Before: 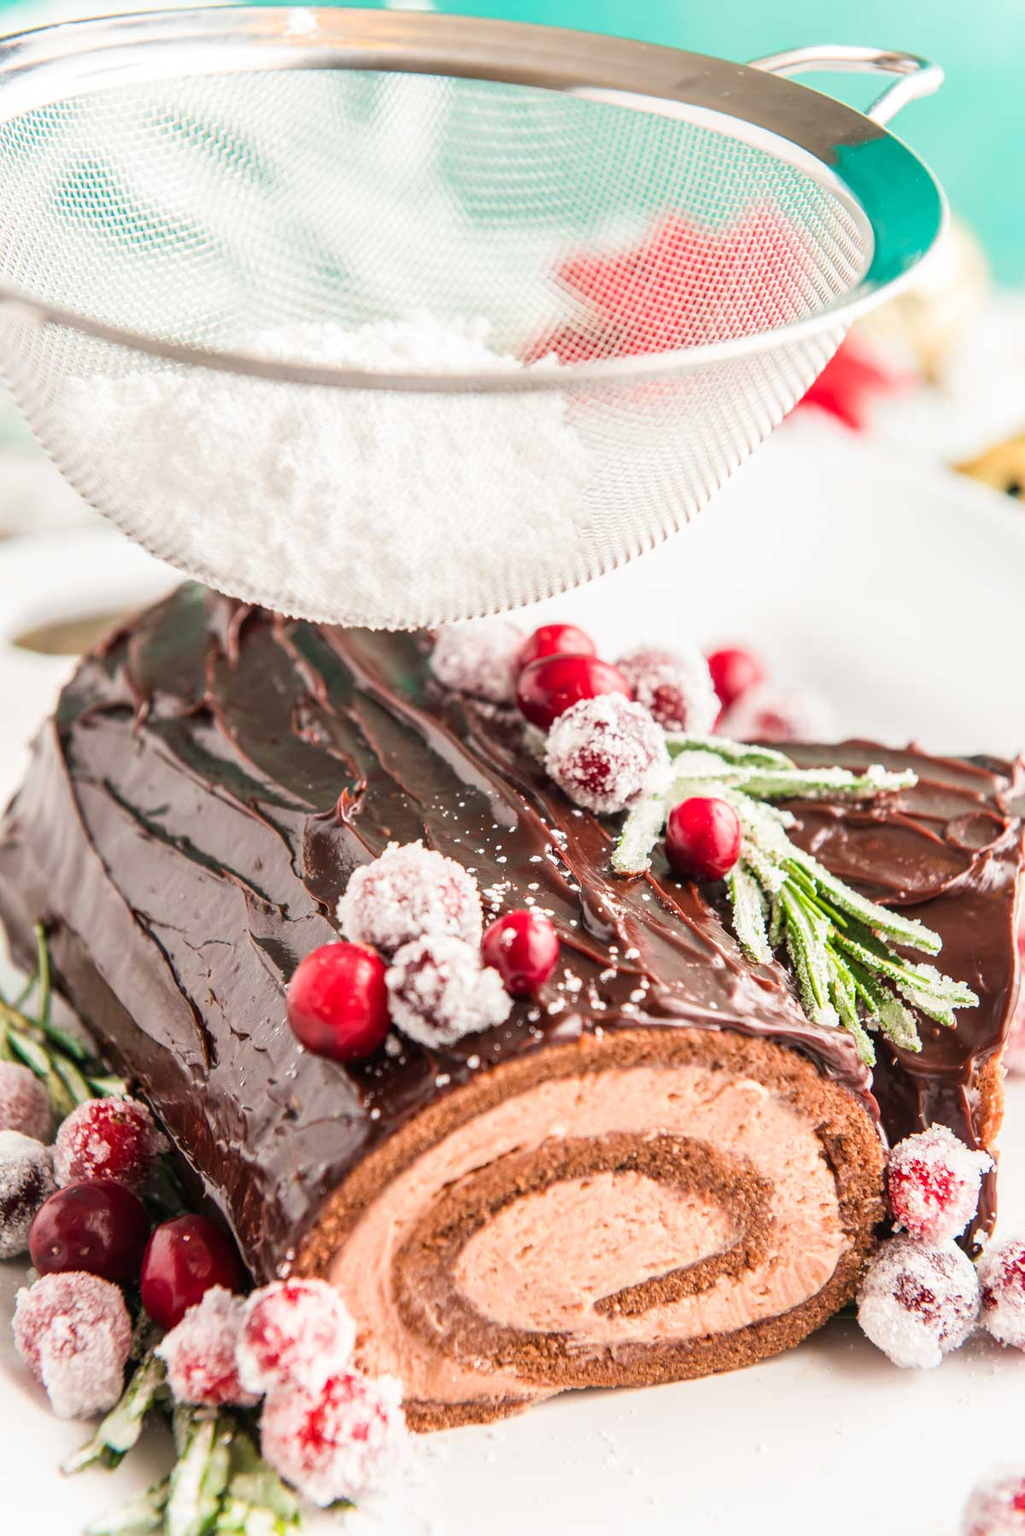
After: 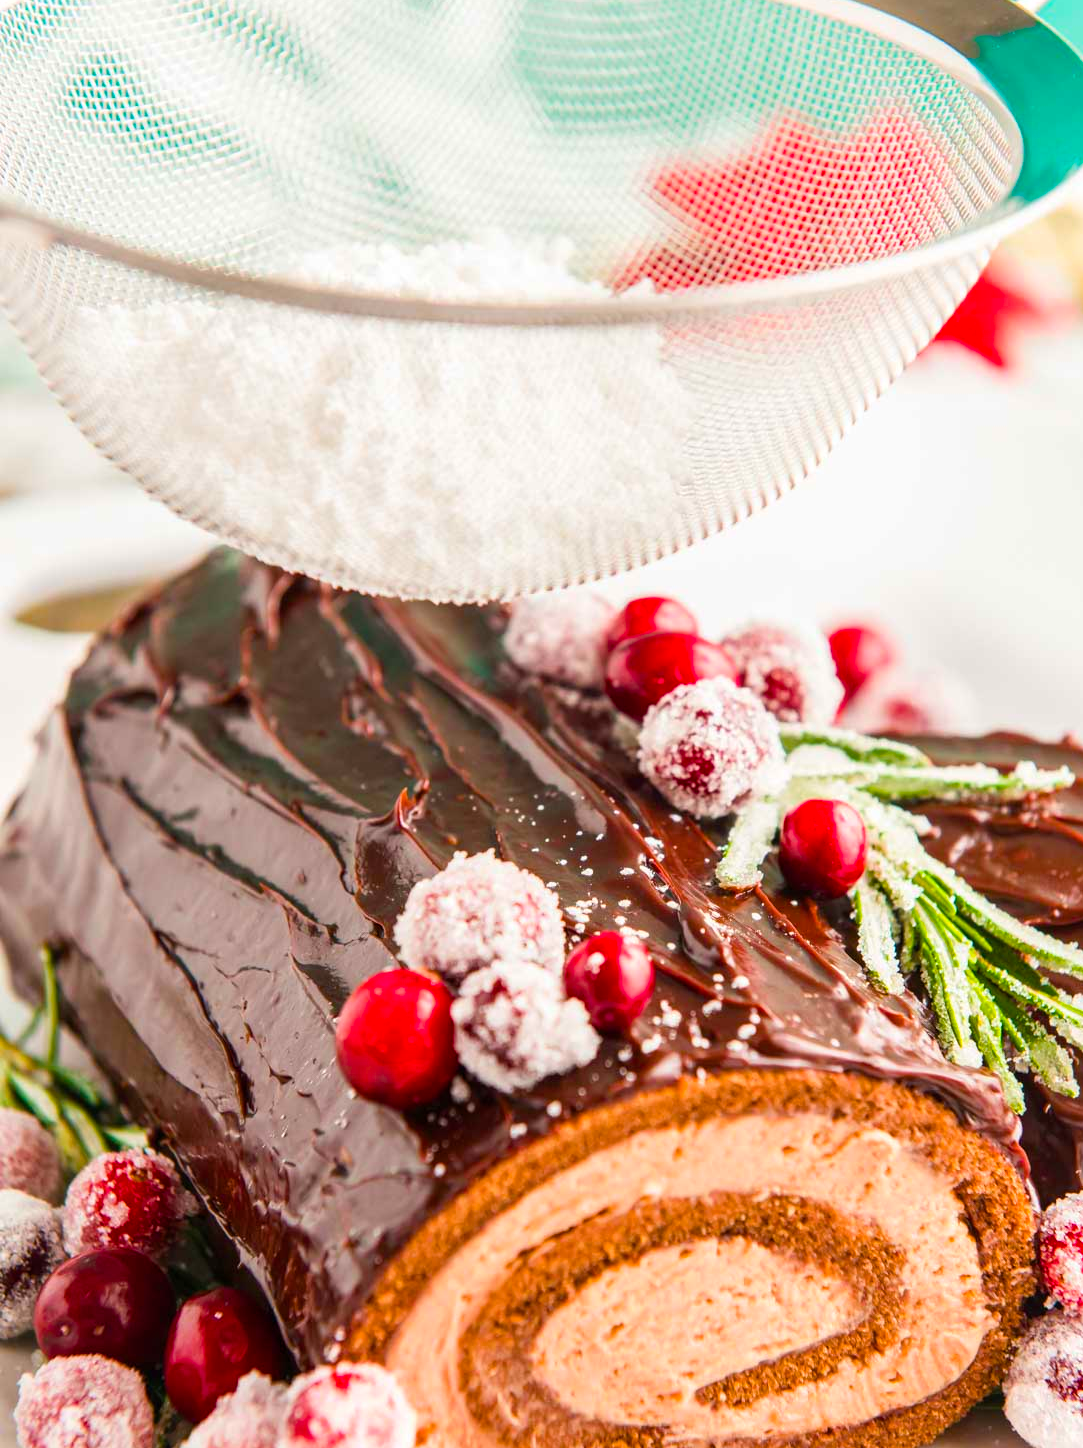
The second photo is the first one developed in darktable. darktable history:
crop: top 7.49%, right 9.717%, bottom 11.943%
color balance rgb: linear chroma grading › global chroma 15%, perceptual saturation grading › global saturation 30%
